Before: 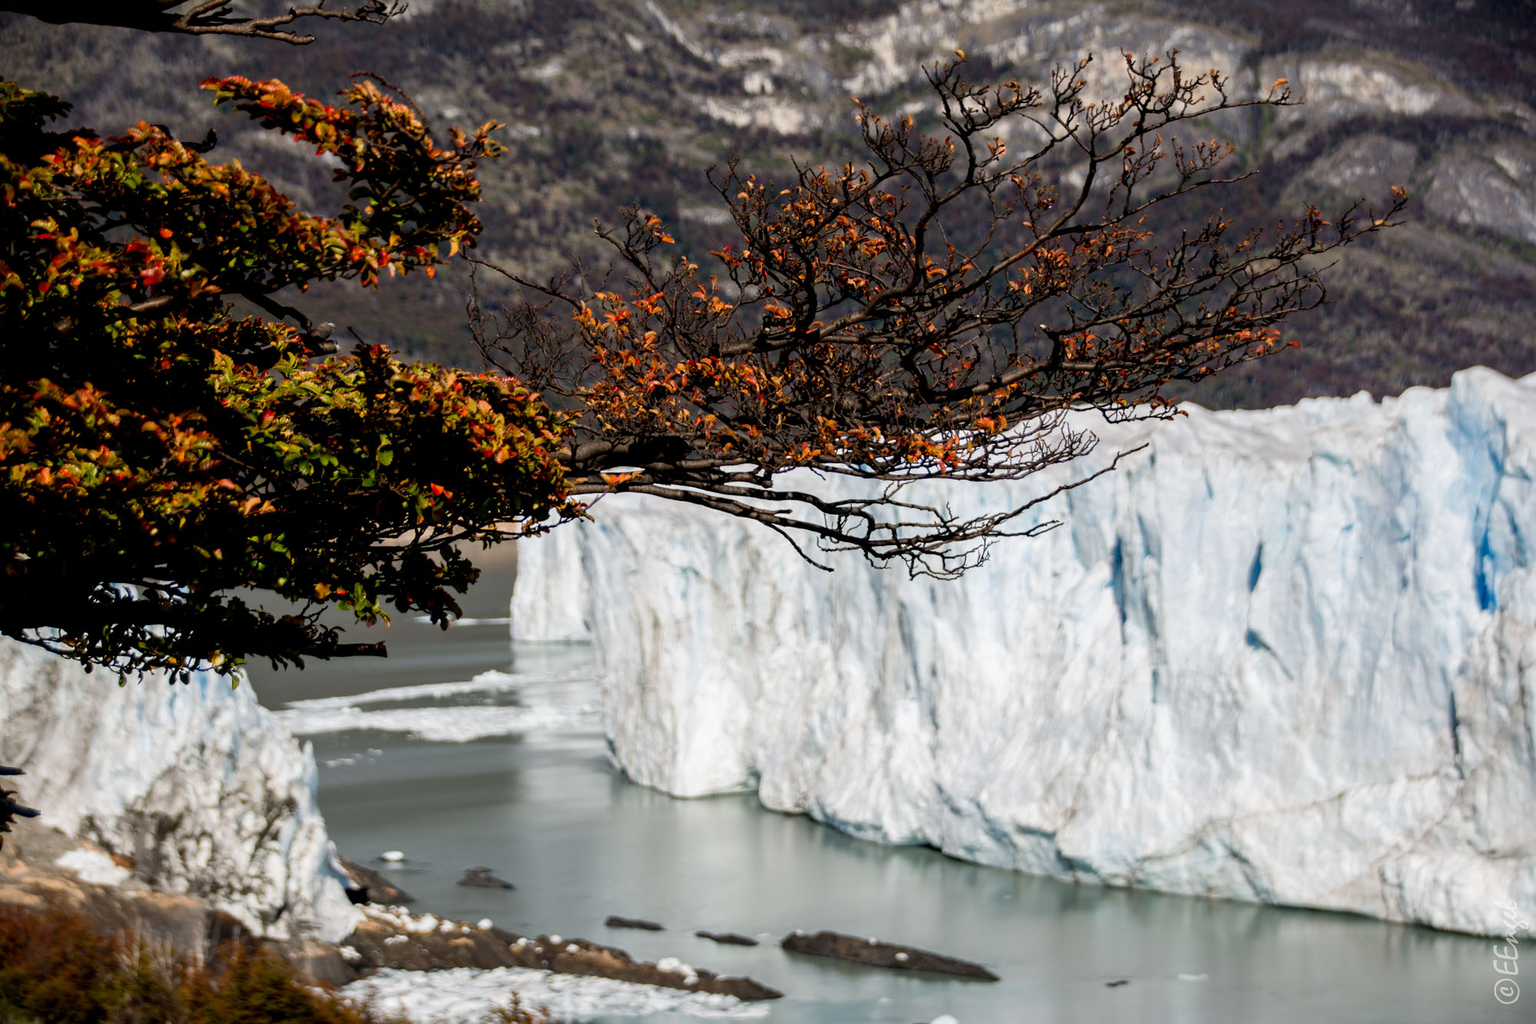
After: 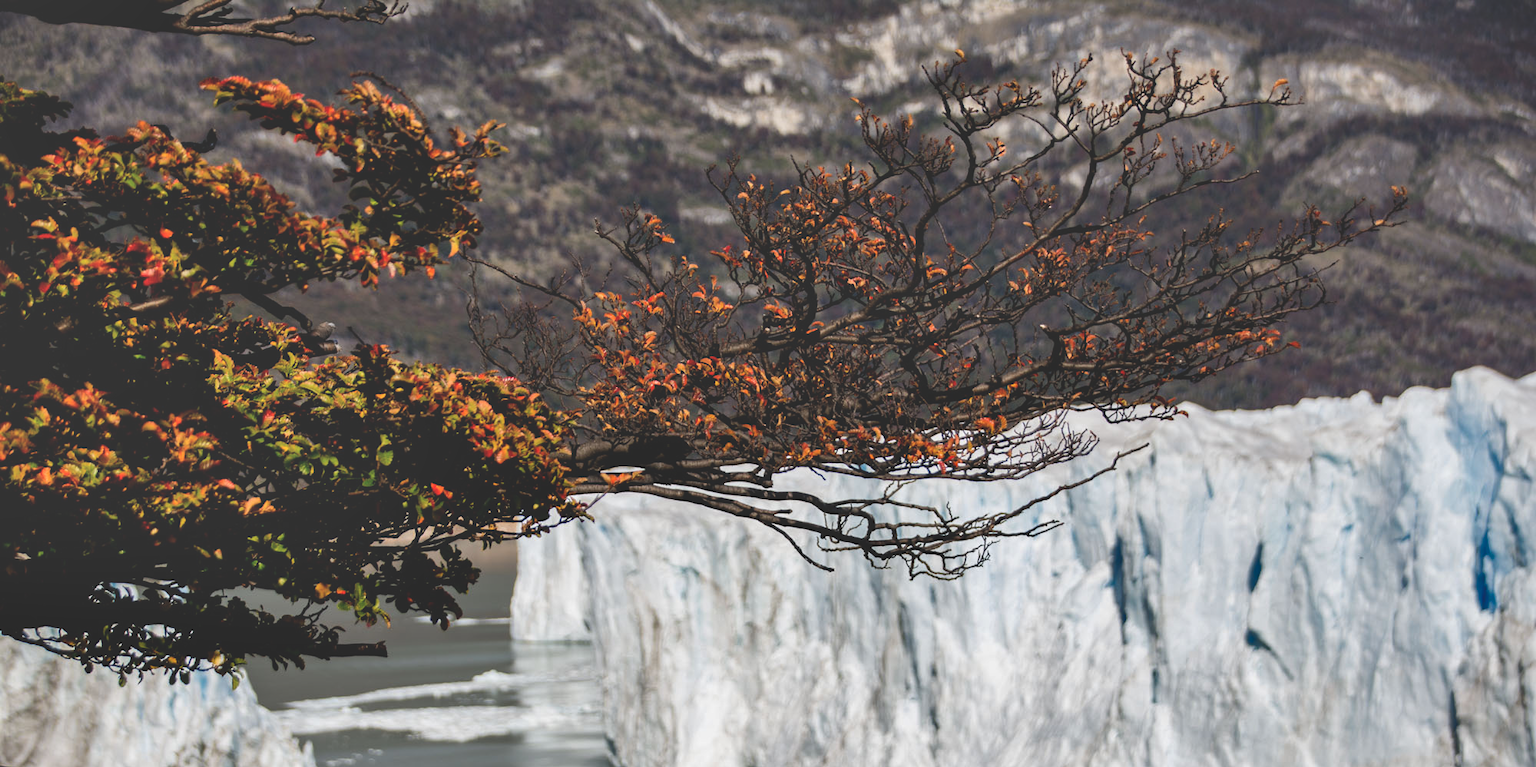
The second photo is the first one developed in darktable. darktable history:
exposure: black level correction -0.023, exposure -0.039 EV, compensate highlight preservation false
crop: bottom 24.967%
shadows and highlights: soften with gaussian
